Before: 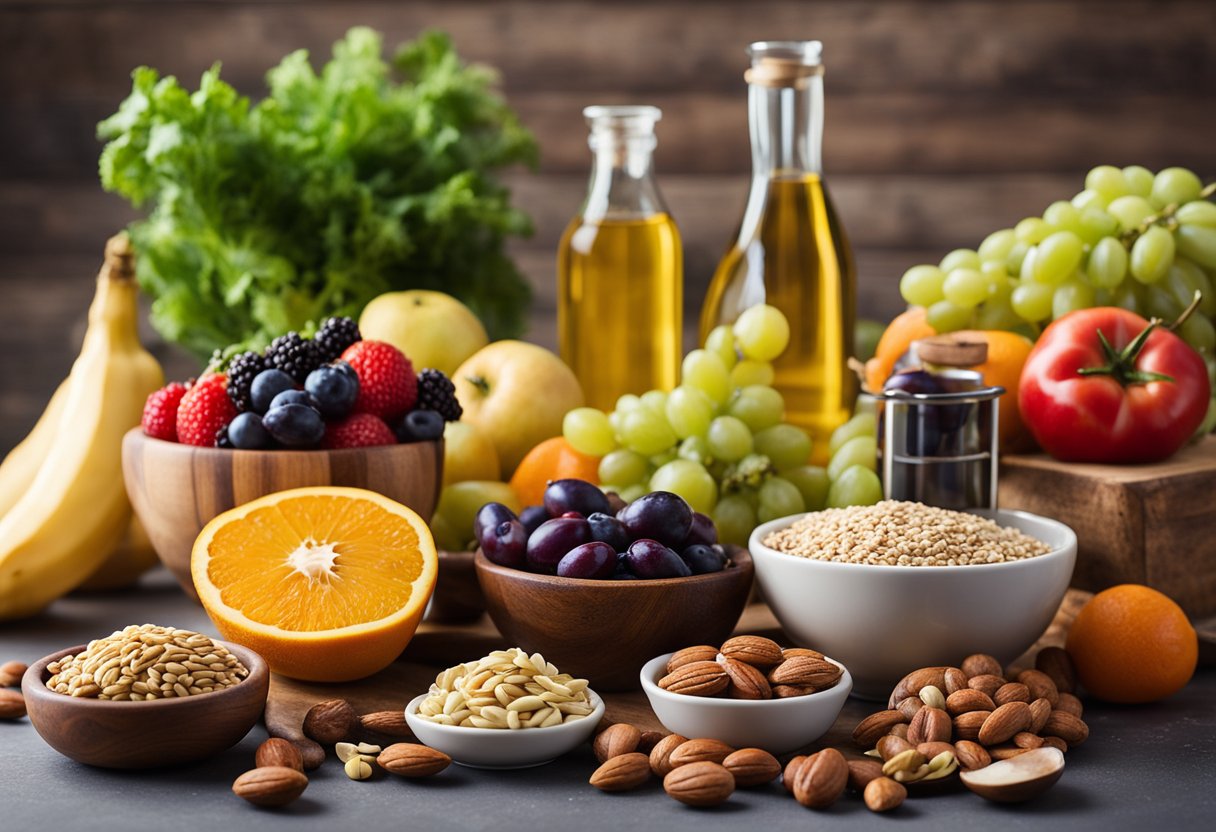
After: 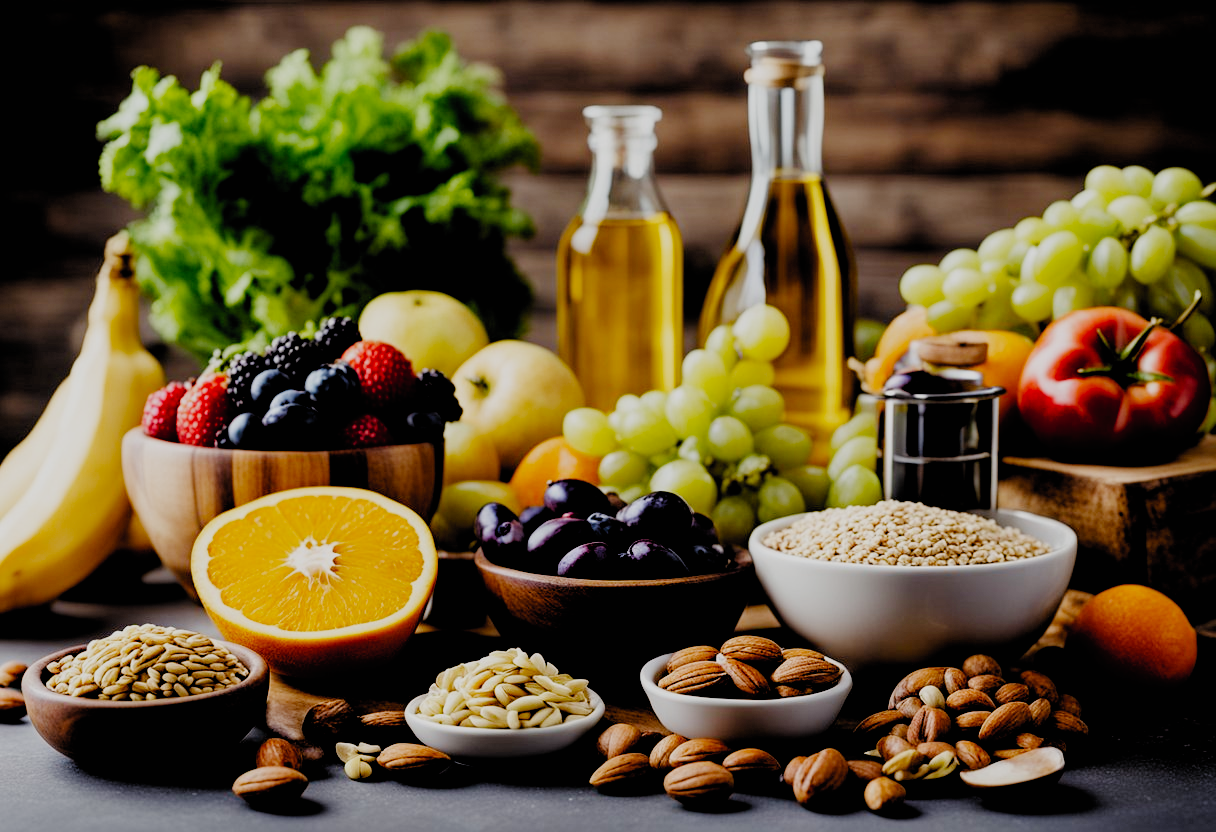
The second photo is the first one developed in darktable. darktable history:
filmic rgb: black relative exposure -2.85 EV, white relative exposure 4.56 EV, hardness 1.77, contrast 1.25, preserve chrominance no, color science v5 (2021)
contrast equalizer: y [[0.5 ×6], [0.5 ×6], [0.5, 0.5, 0.501, 0.545, 0.707, 0.863], [0 ×6], [0 ×6]]
